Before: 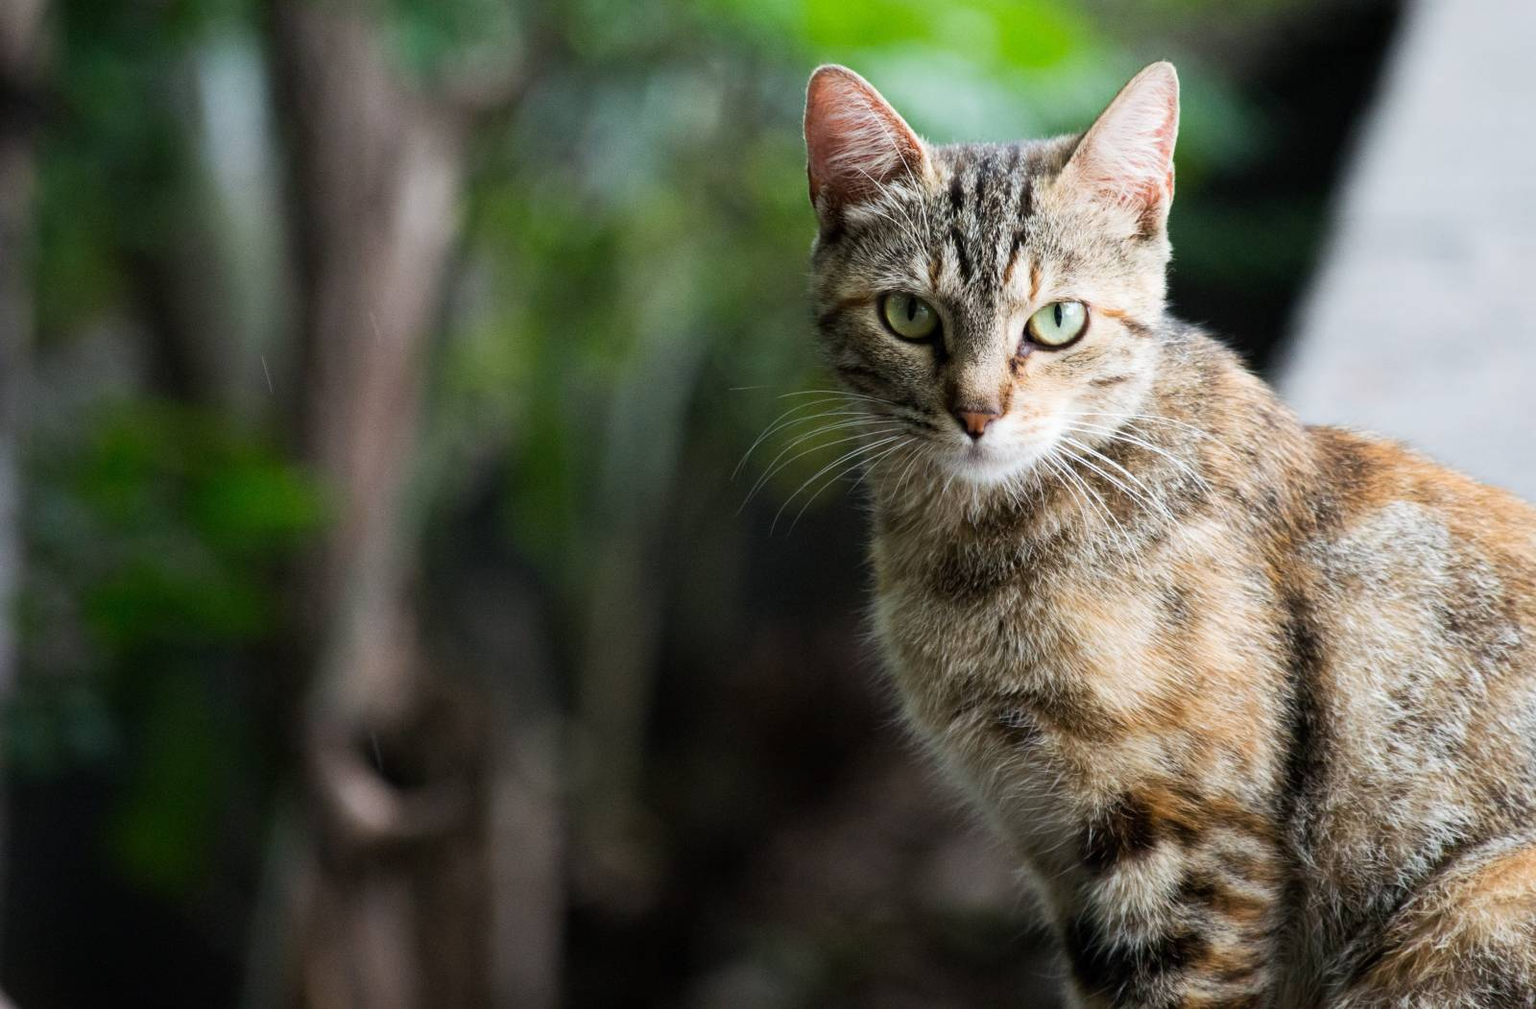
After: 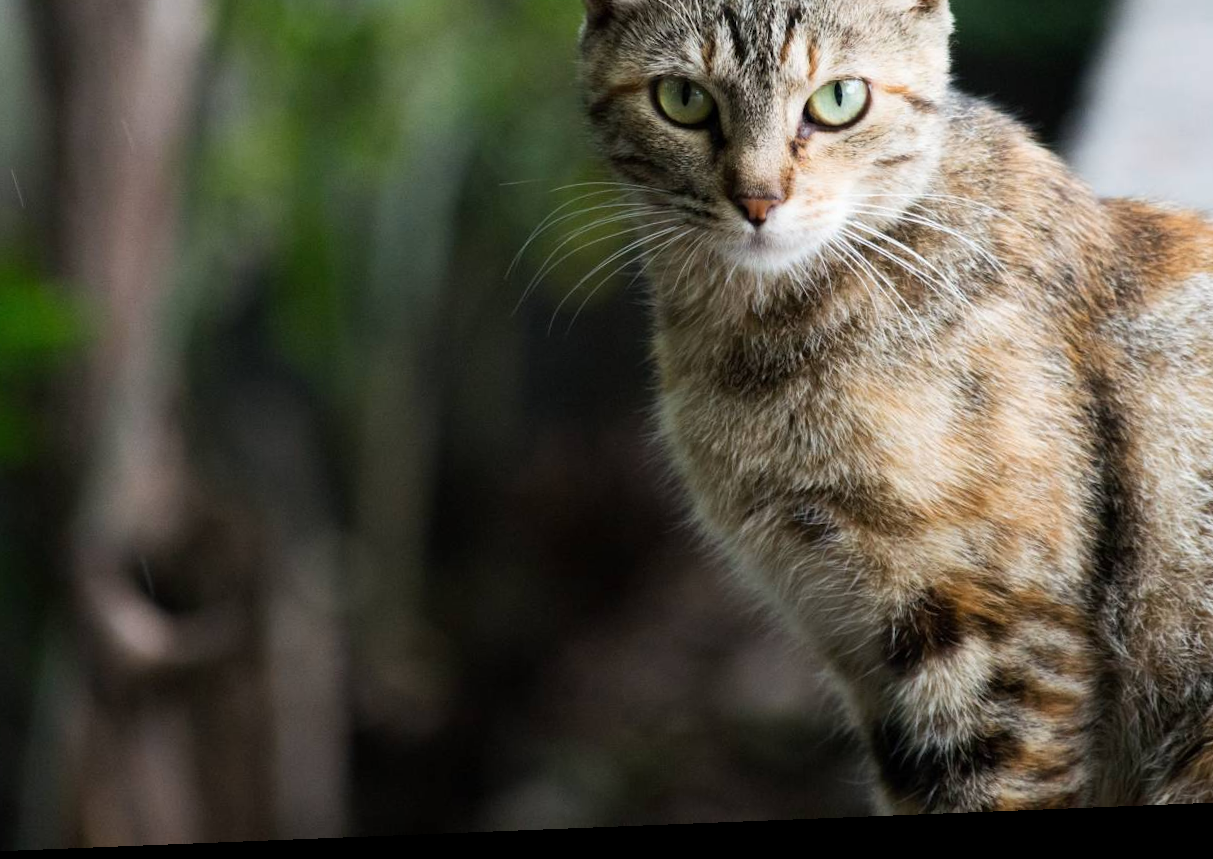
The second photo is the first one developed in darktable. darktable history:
crop: left 16.871%, top 22.857%, right 9.116%
rotate and perspective: rotation -2.29°, automatic cropping off
